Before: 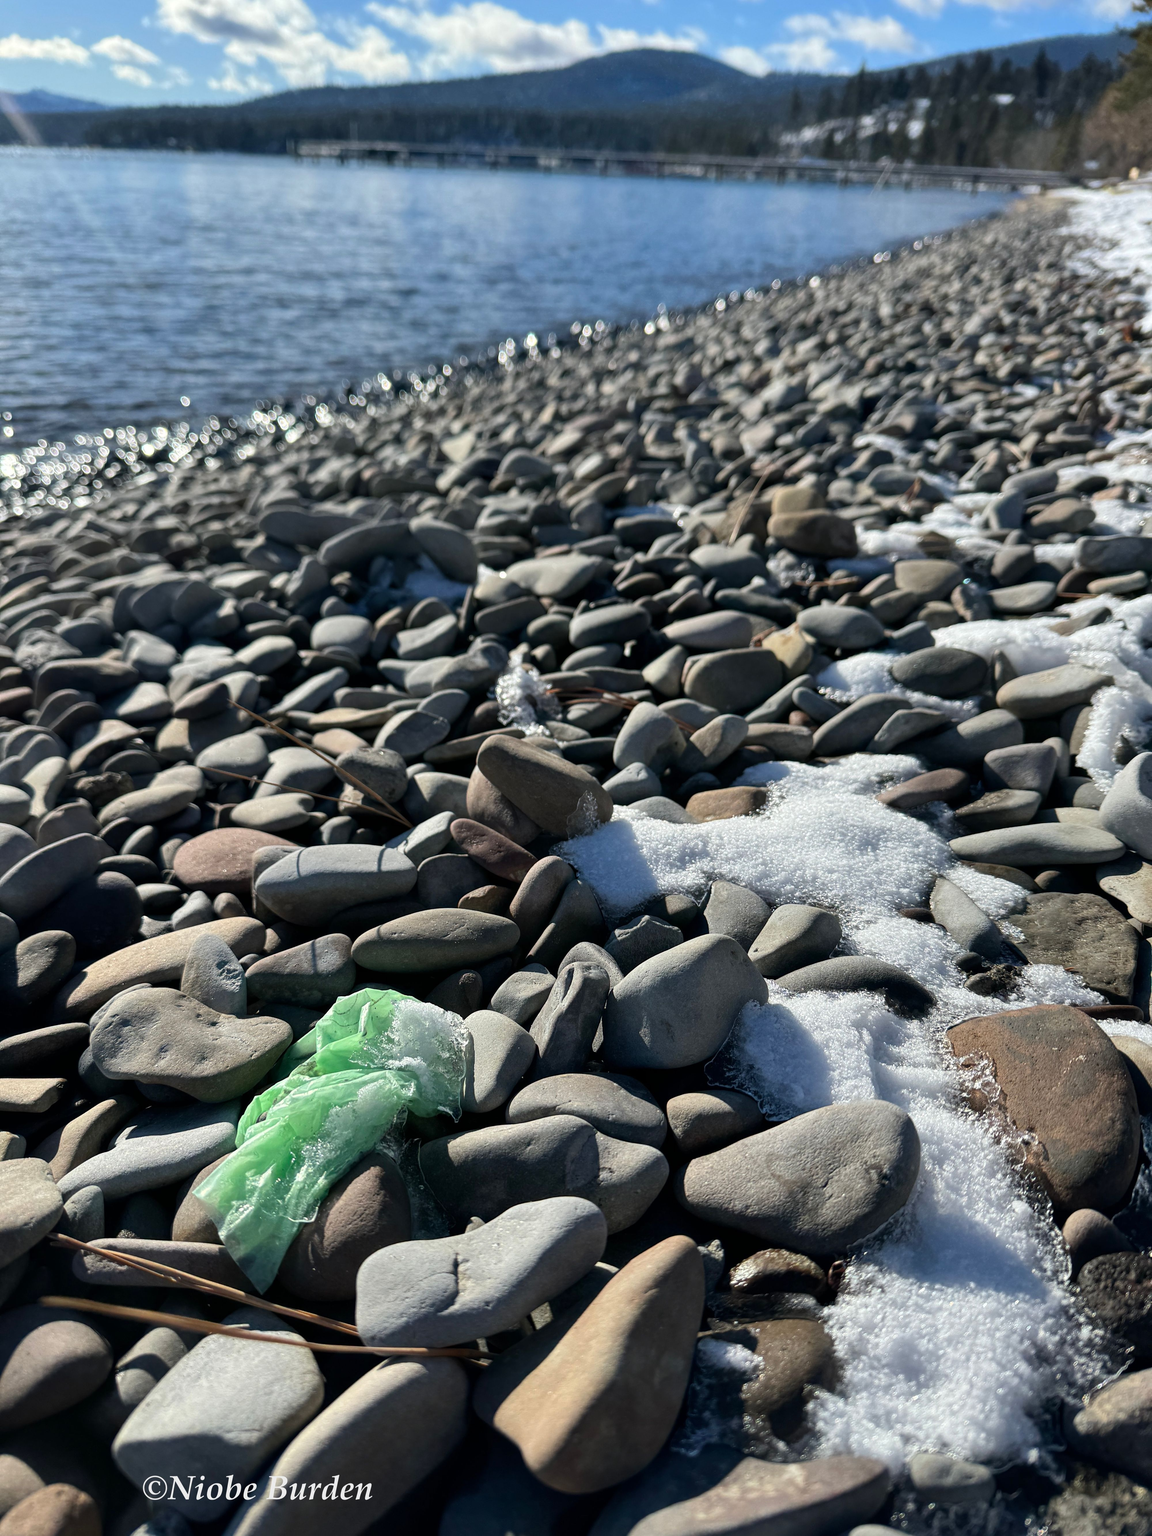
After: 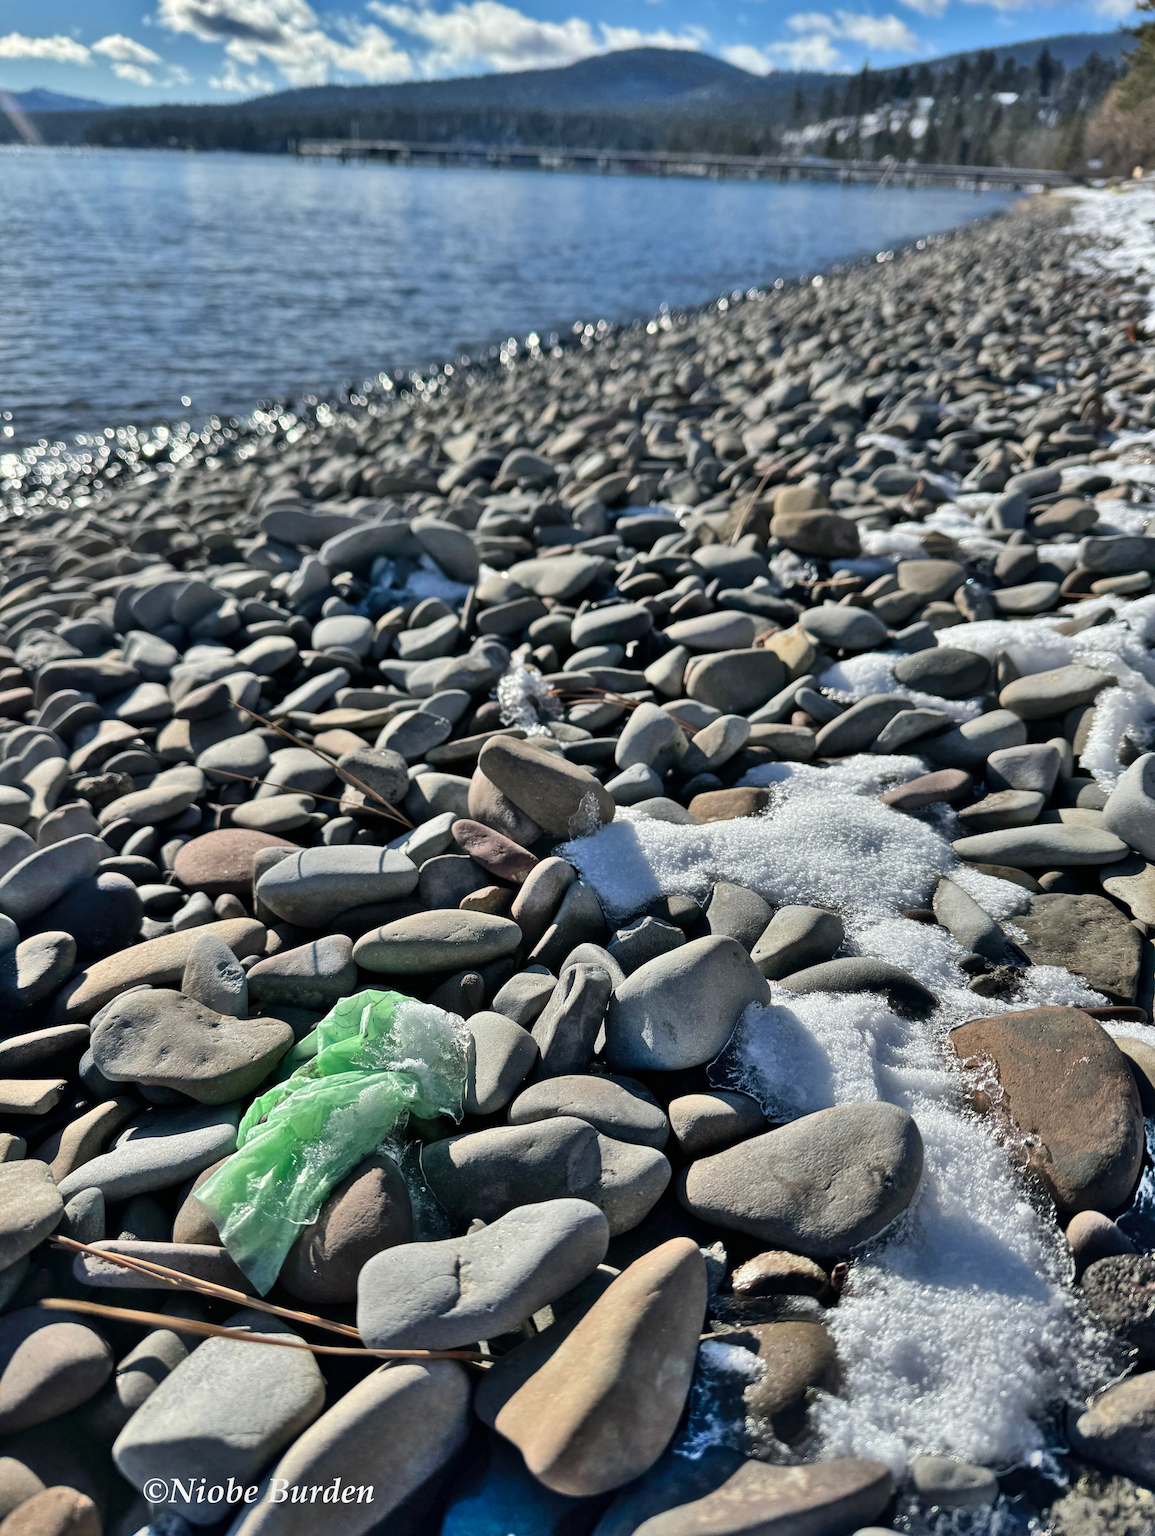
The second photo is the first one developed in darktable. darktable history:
shadows and highlights: shadows 75.94, highlights -60.72, soften with gaussian
crop: top 0.123%, bottom 0.143%
